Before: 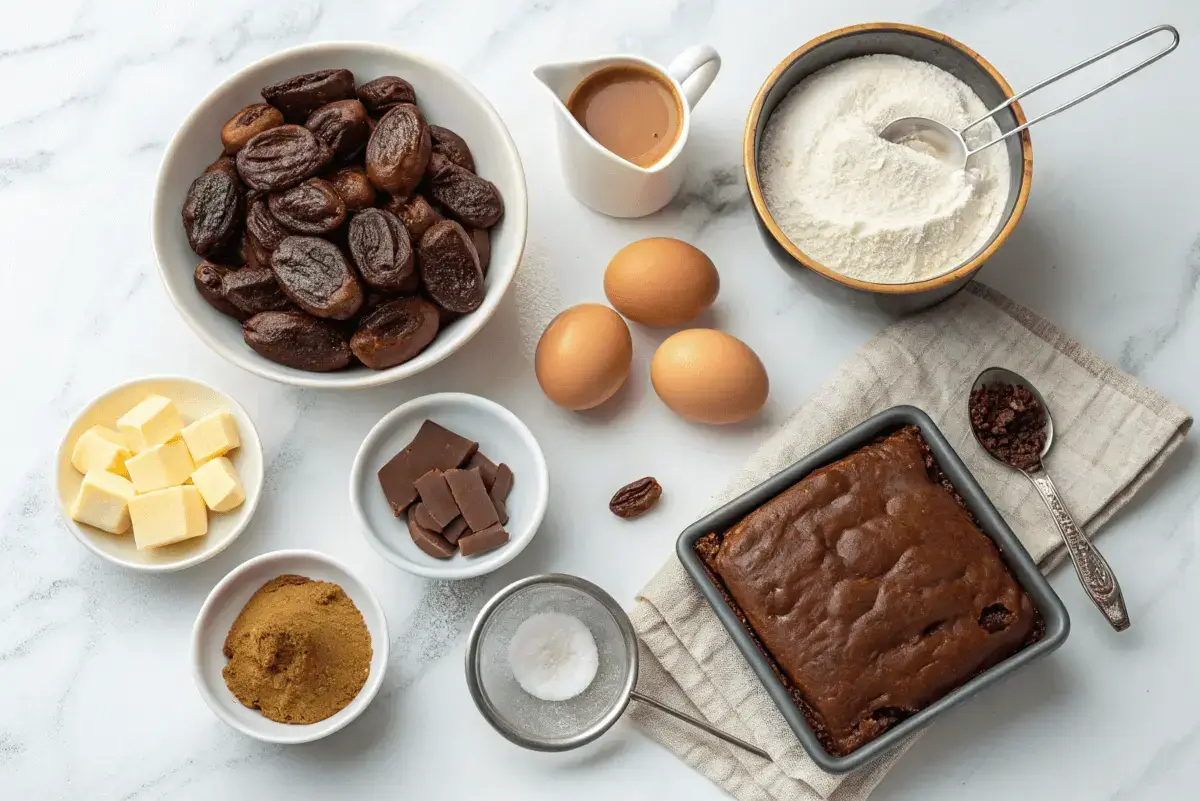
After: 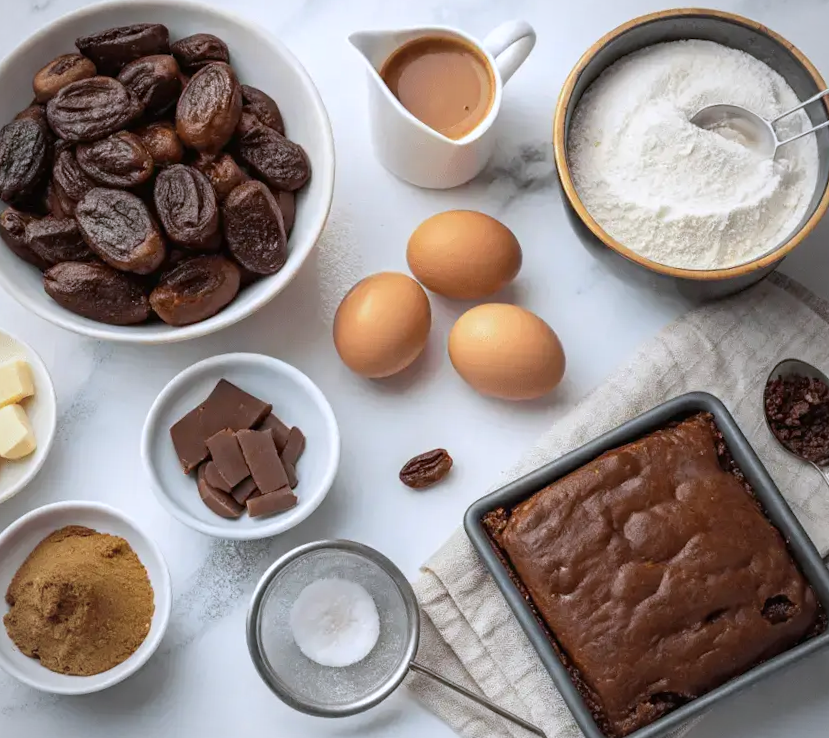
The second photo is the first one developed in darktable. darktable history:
vignetting: fall-off radius 81.94%
crop and rotate: angle -3.27°, left 14.277%, top 0.028%, right 10.766%, bottom 0.028%
color calibration: illuminant as shot in camera, x 0.358, y 0.373, temperature 4628.91 K
